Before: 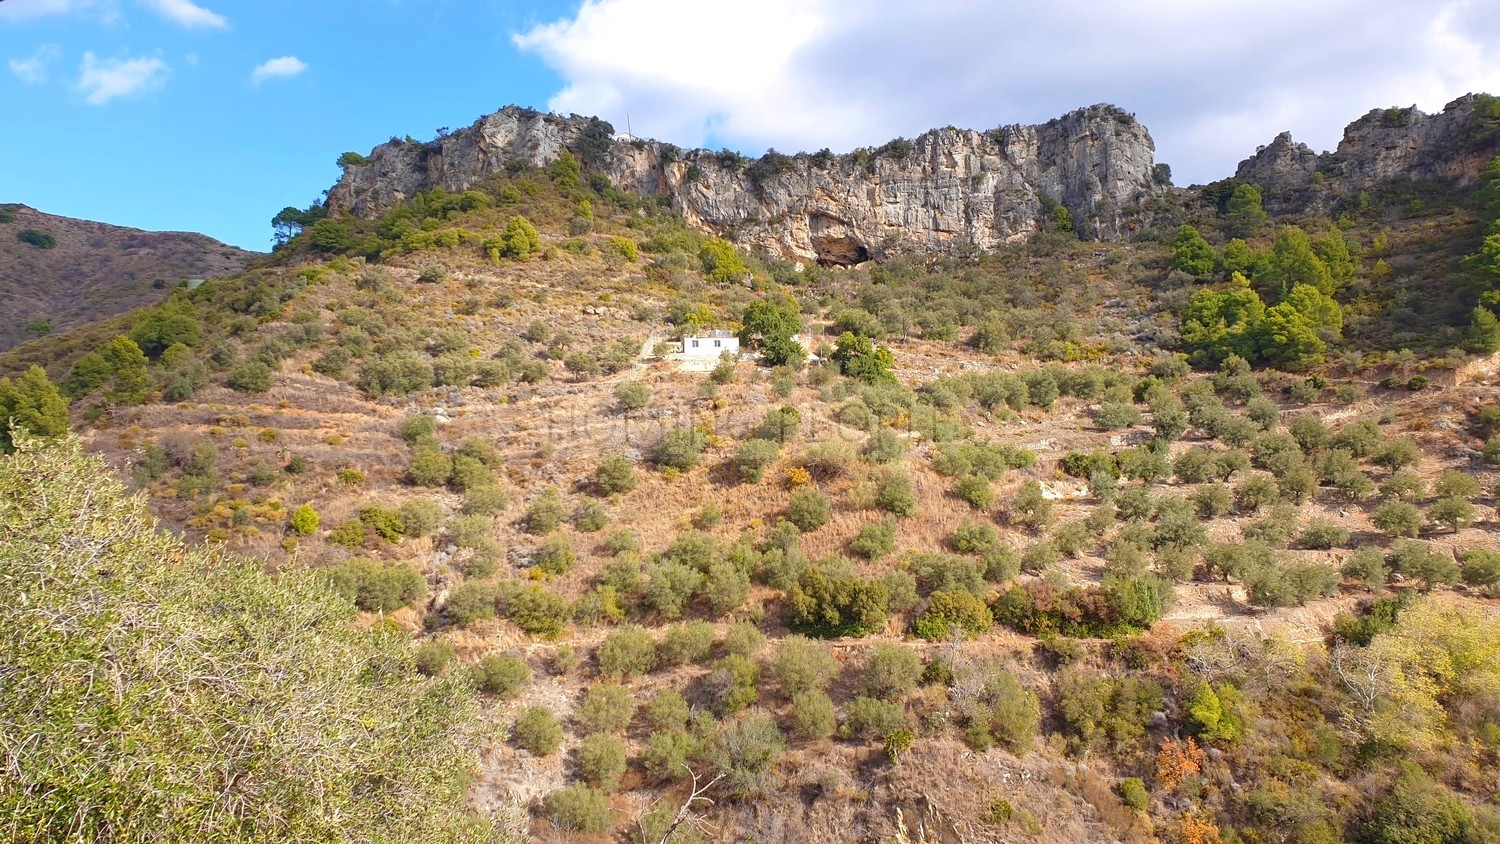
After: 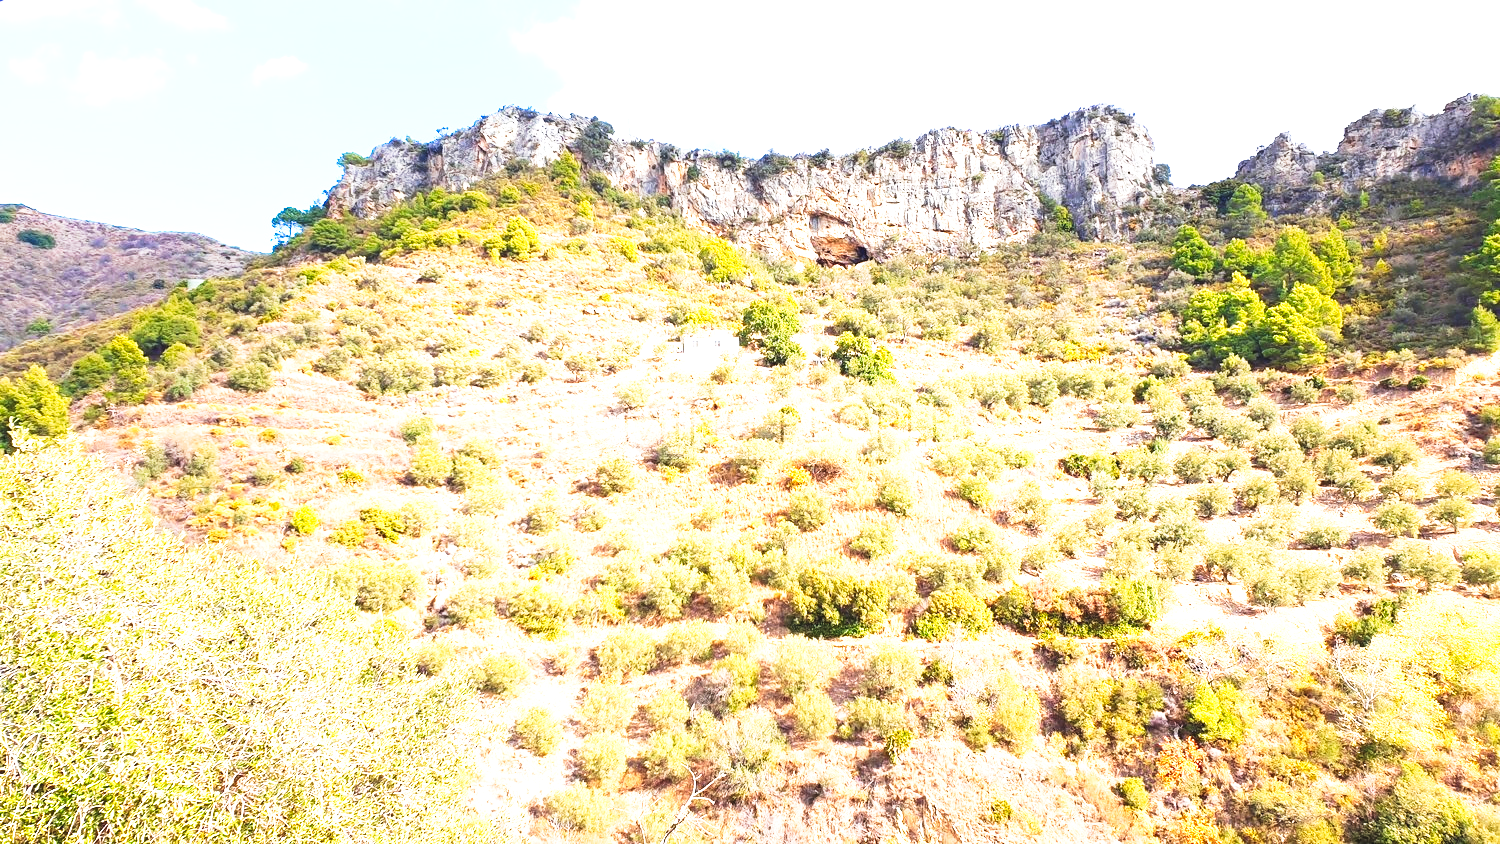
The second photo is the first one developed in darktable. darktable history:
tone curve: curves: ch0 [(0, 0) (0.003, 0.063) (0.011, 0.063) (0.025, 0.063) (0.044, 0.066) (0.069, 0.071) (0.1, 0.09) (0.136, 0.116) (0.177, 0.144) (0.224, 0.192) (0.277, 0.246) (0.335, 0.311) (0.399, 0.399) (0.468, 0.49) (0.543, 0.589) (0.623, 0.709) (0.709, 0.827) (0.801, 0.918) (0.898, 0.969) (1, 1)], preserve colors none
white balance: red 0.988, blue 1.017
exposure: exposure 1.5 EV, compensate highlight preservation false
